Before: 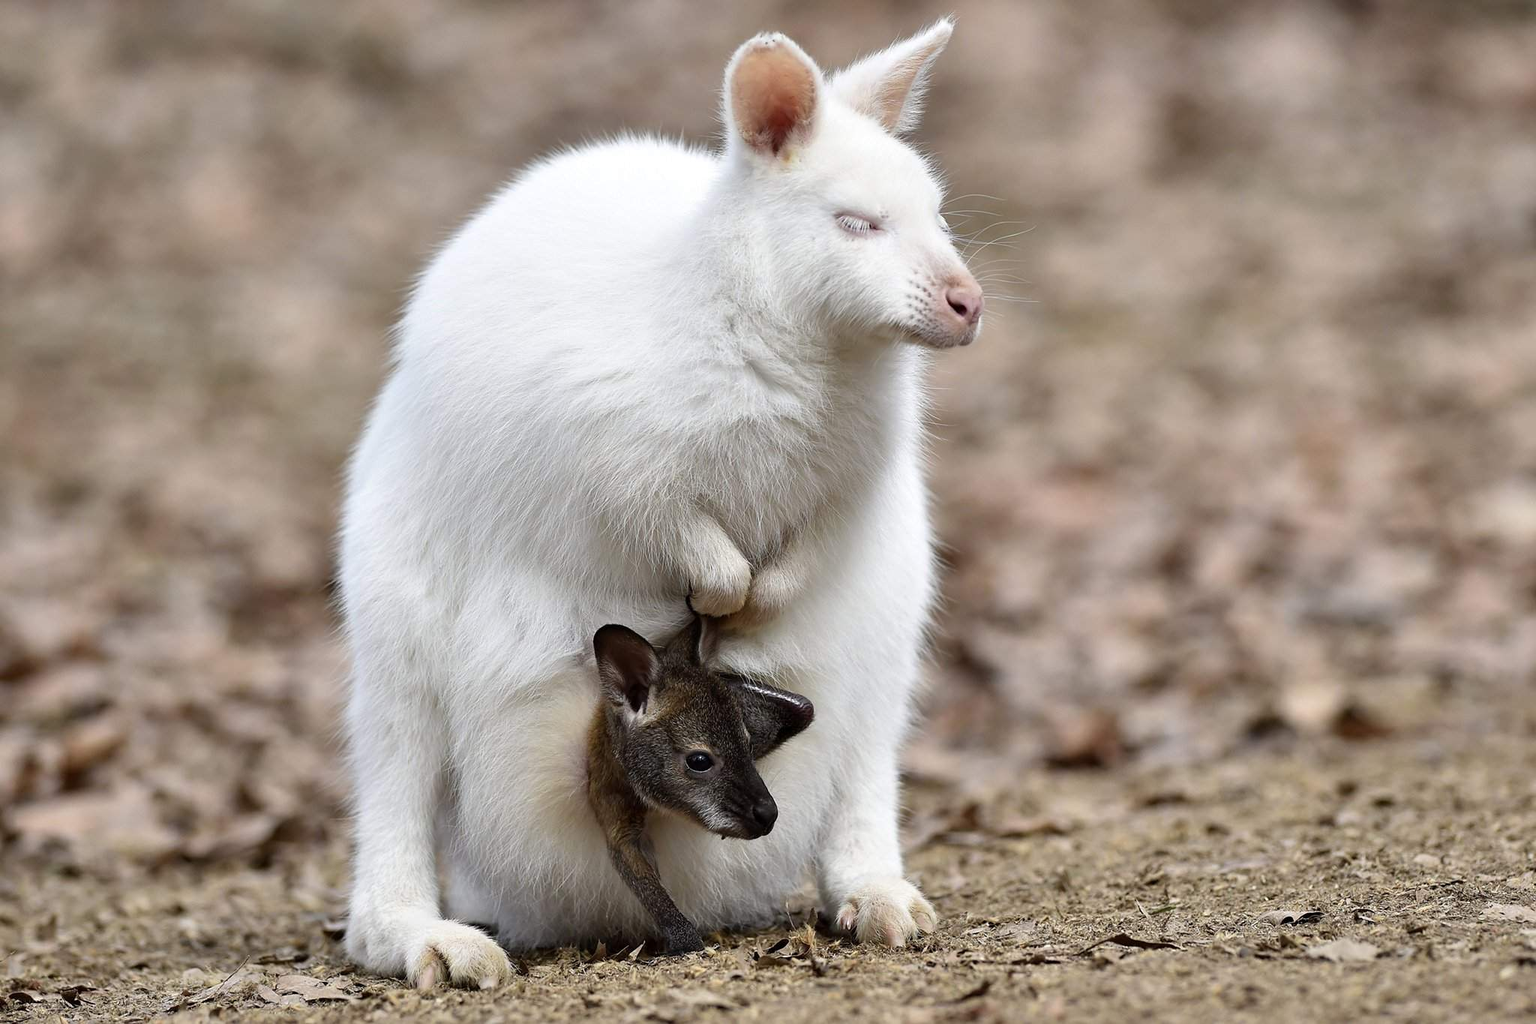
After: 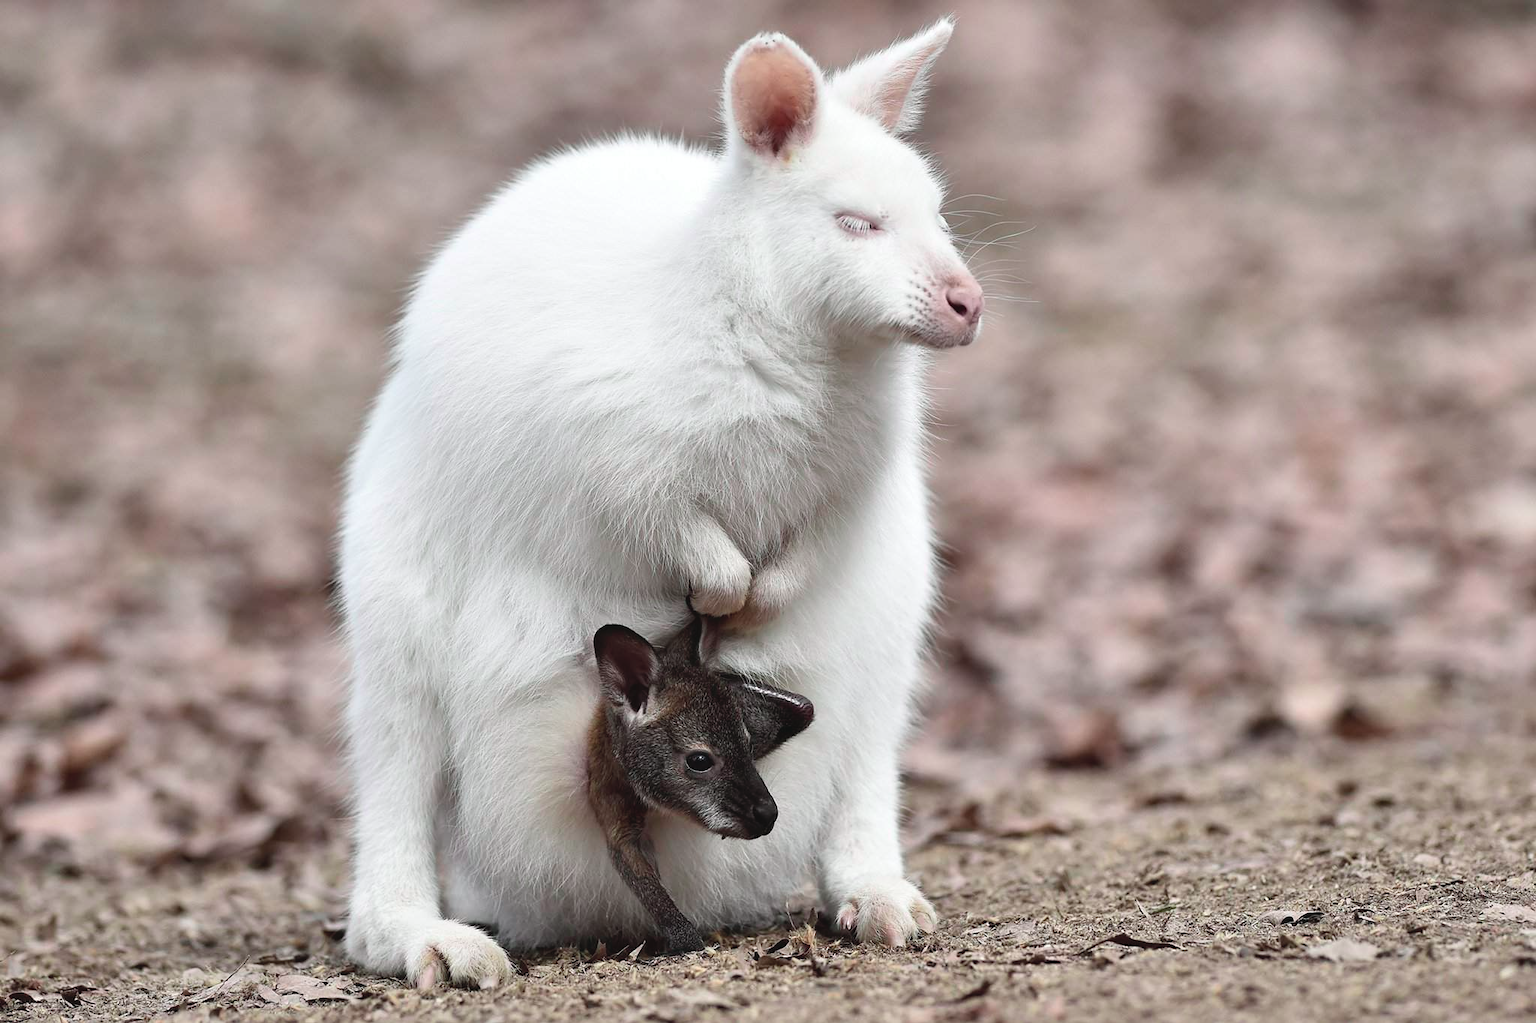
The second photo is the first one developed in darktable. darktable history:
tone curve: curves: ch0 [(0, 0.046) (0.04, 0.074) (0.831, 0.861) (1, 1)]; ch1 [(0, 0) (0.146, 0.159) (0.338, 0.365) (0.417, 0.455) (0.489, 0.486) (0.504, 0.502) (0.529, 0.537) (0.563, 0.567) (1, 1)]; ch2 [(0, 0) (0.307, 0.298) (0.388, 0.375) (0.443, 0.456) (0.485, 0.492) (0.544, 0.525) (1, 1)], color space Lab, independent channels, preserve colors none
